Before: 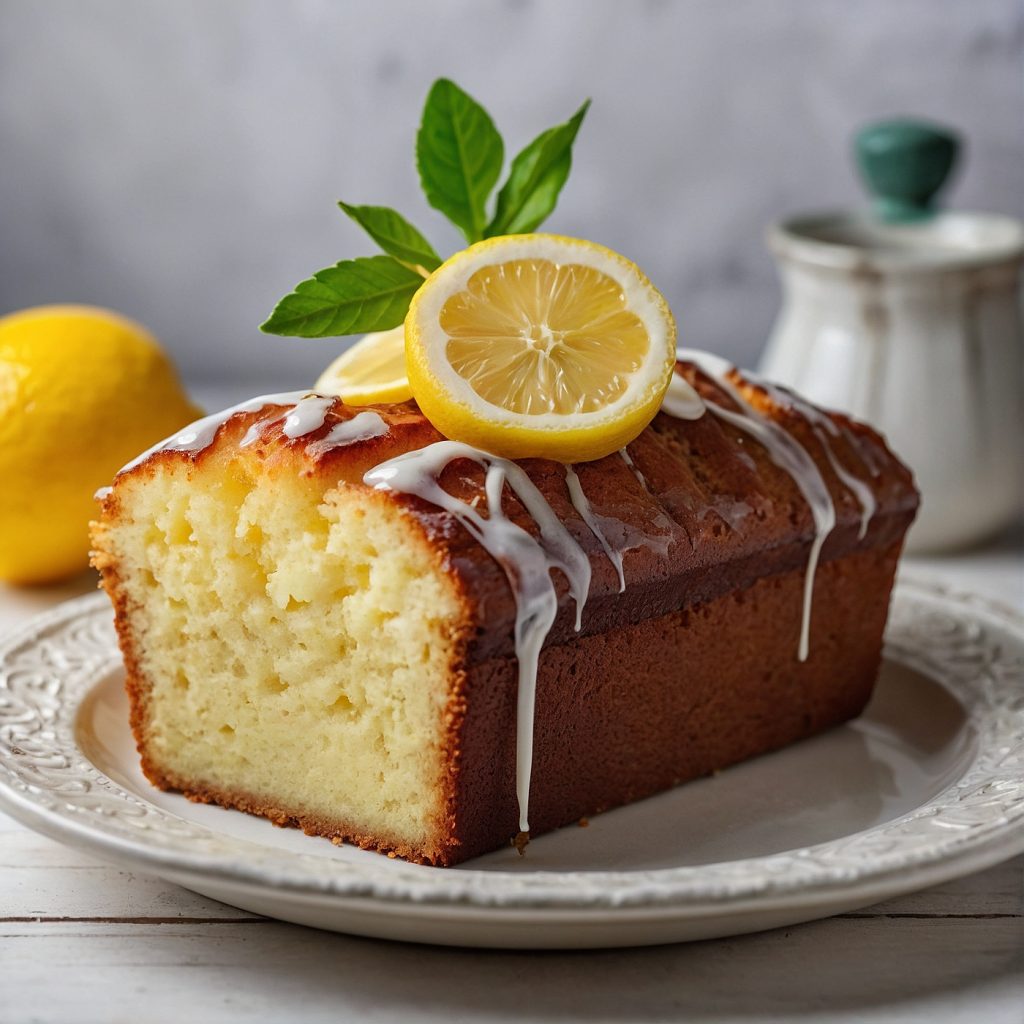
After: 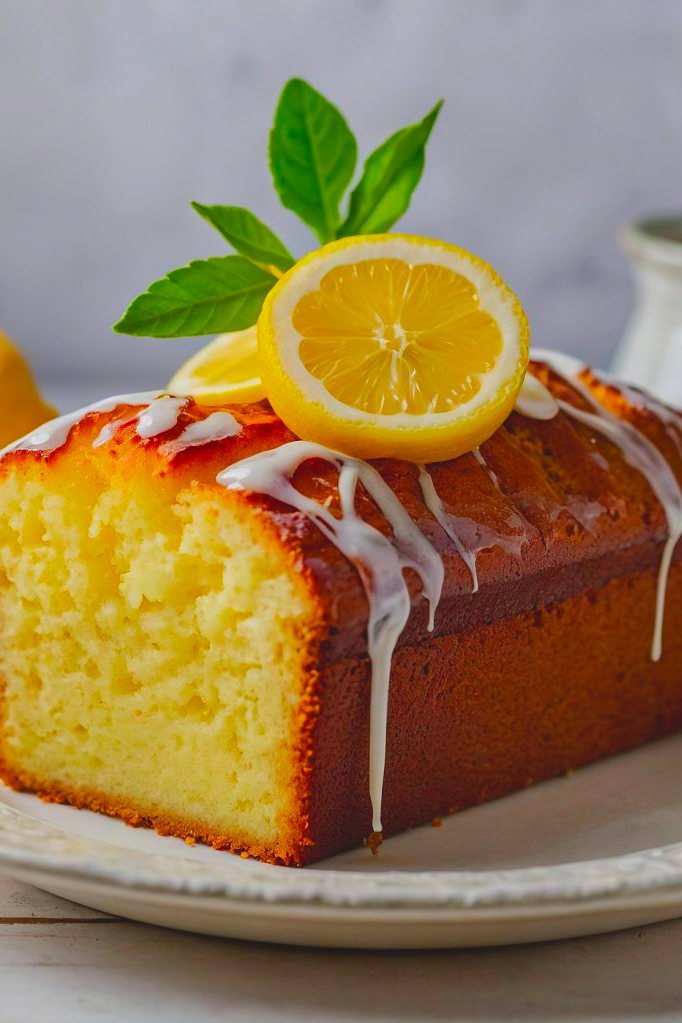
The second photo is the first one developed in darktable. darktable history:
color balance rgb: perceptual saturation grading › global saturation 25%, perceptual brilliance grading › mid-tones 10%, perceptual brilliance grading › shadows 15%, global vibrance 20%
crop and rotate: left 14.436%, right 18.898%
contrast brightness saturation: contrast -0.19, saturation 0.19
